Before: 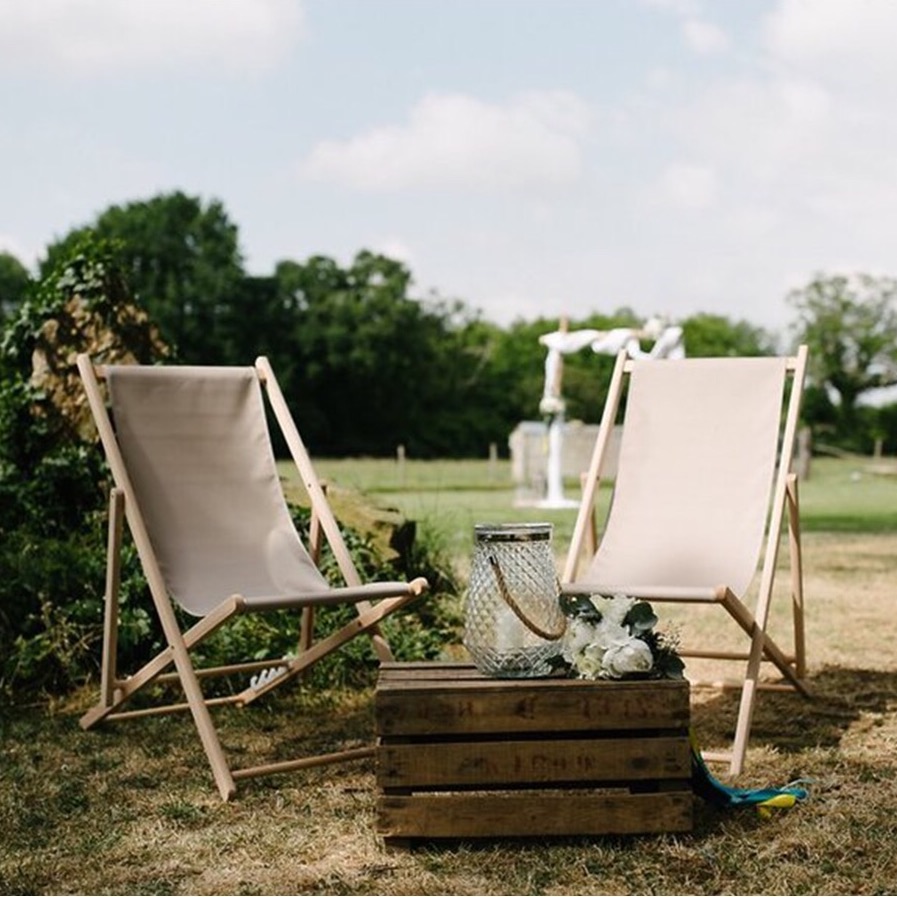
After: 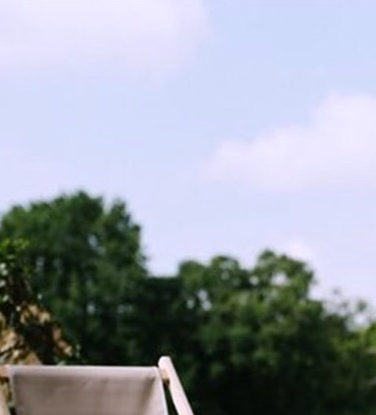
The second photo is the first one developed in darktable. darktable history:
crop and rotate: left 10.817%, top 0.062%, right 47.194%, bottom 53.626%
white balance: red 1.004, blue 1.096
